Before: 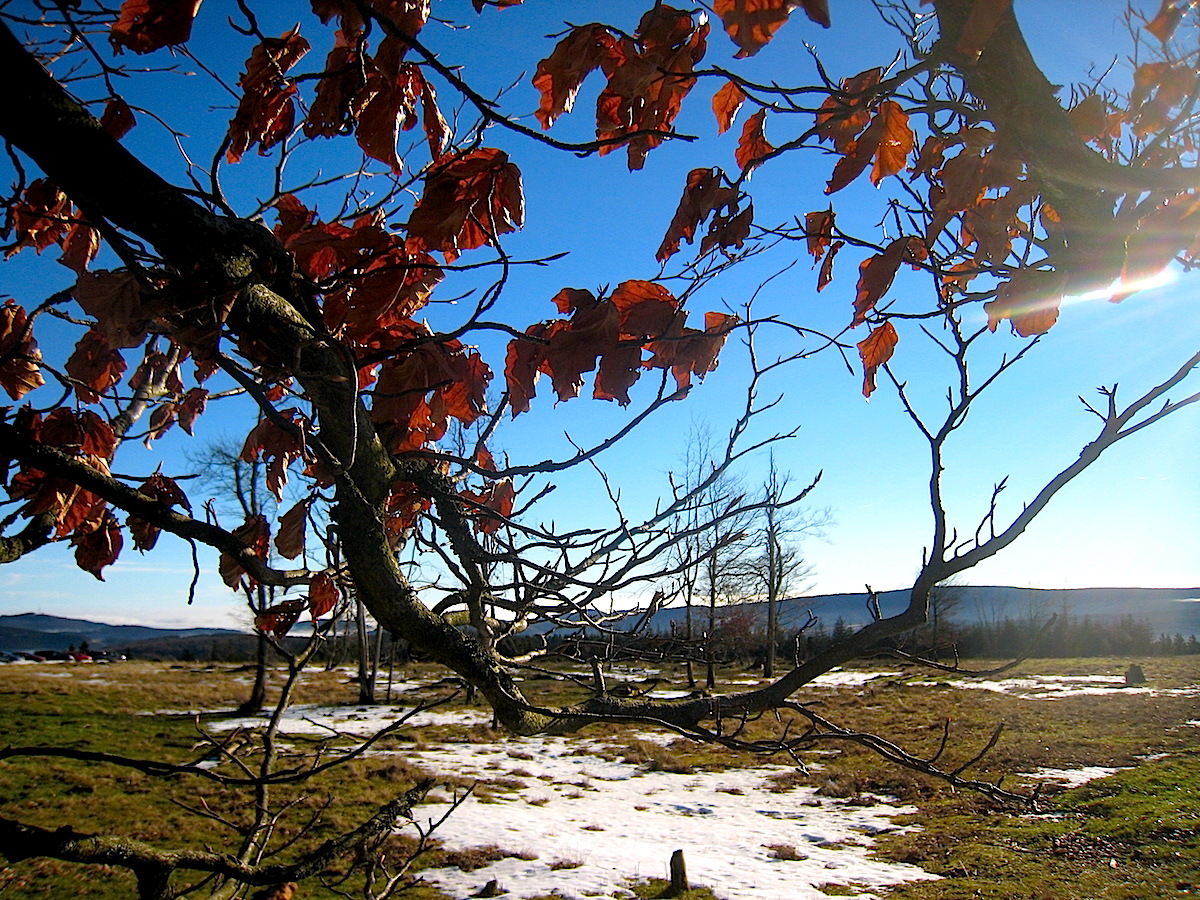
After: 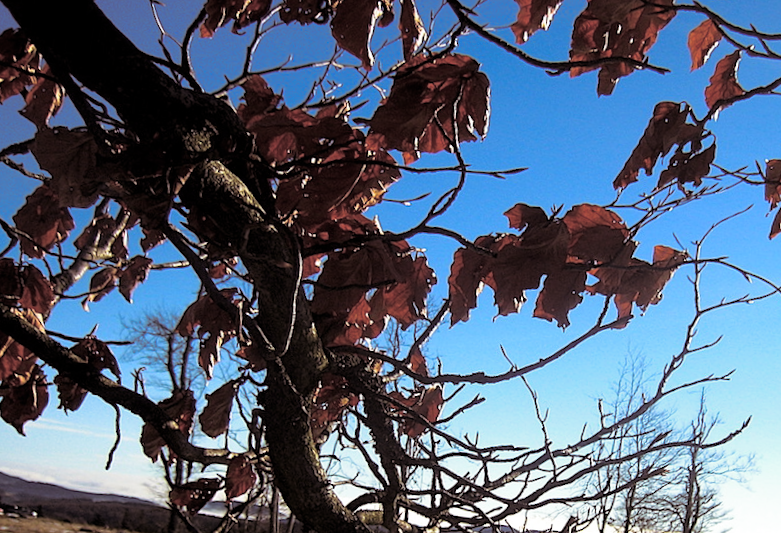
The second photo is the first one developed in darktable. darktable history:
split-toning: shadows › saturation 0.24, highlights › hue 54°, highlights › saturation 0.24
crop and rotate: angle -4.99°, left 2.122%, top 6.945%, right 27.566%, bottom 30.519%
rotate and perspective: rotation 2.27°, automatic cropping off
